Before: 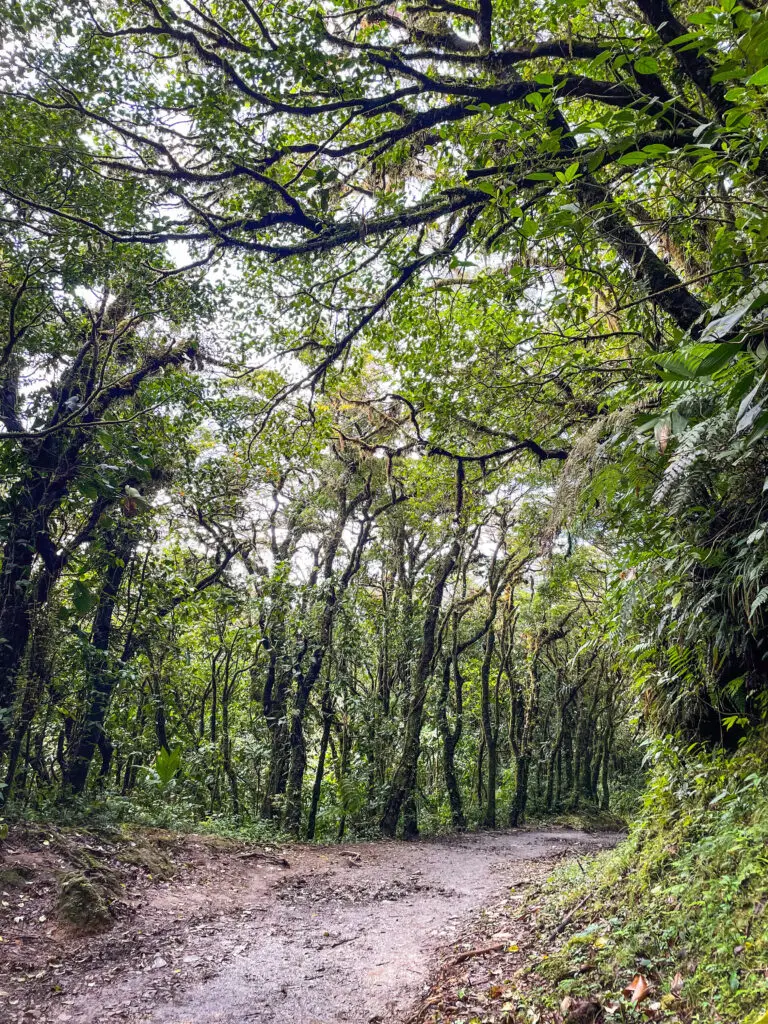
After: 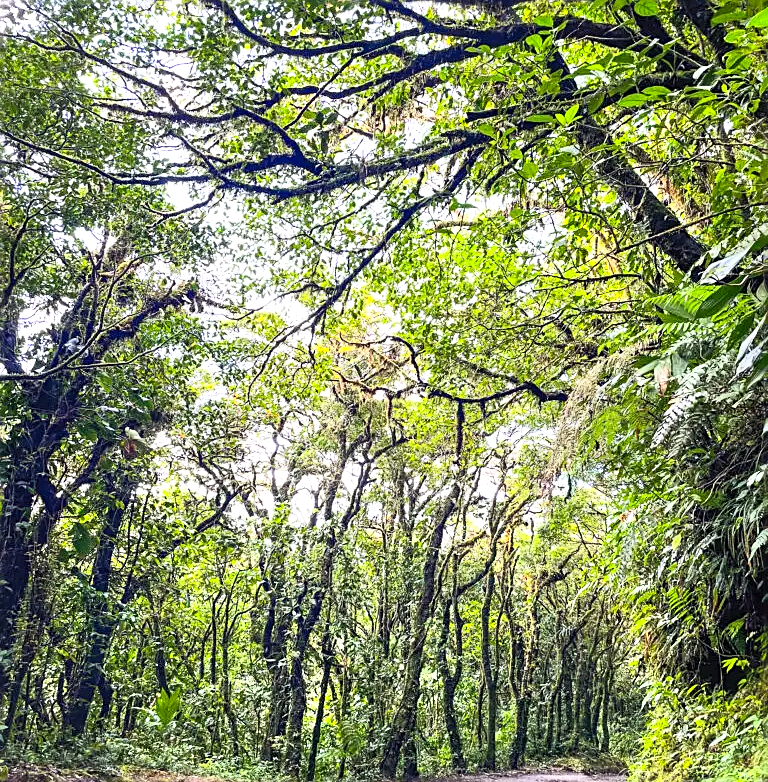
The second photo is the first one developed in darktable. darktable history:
shadows and highlights: shadows -12.22, white point adjustment 3.85, highlights 27.74
sharpen: on, module defaults
crop: top 5.686%, bottom 17.916%
exposure: exposure 0.202 EV, compensate highlight preservation false
contrast brightness saturation: contrast 0.245, brightness 0.268, saturation 0.386
